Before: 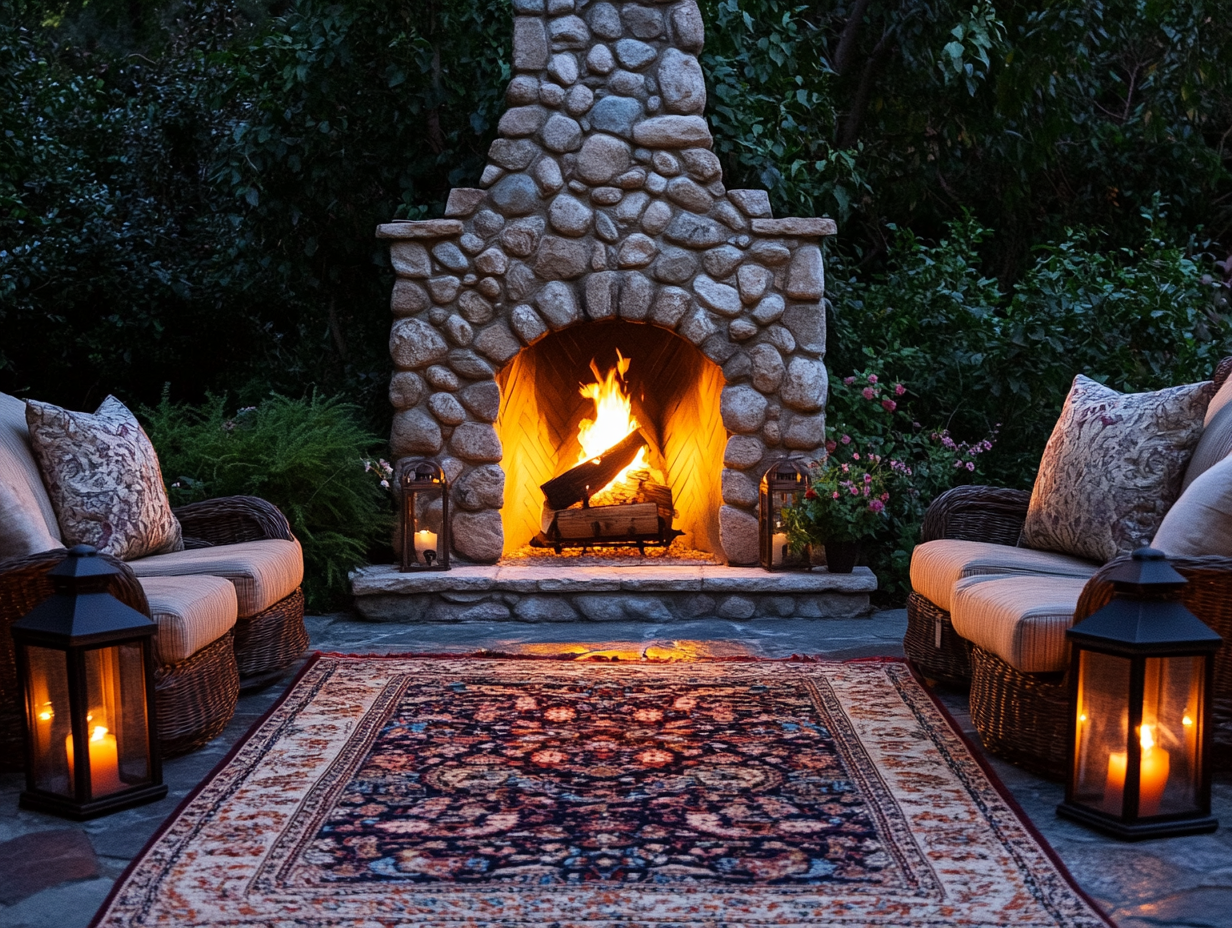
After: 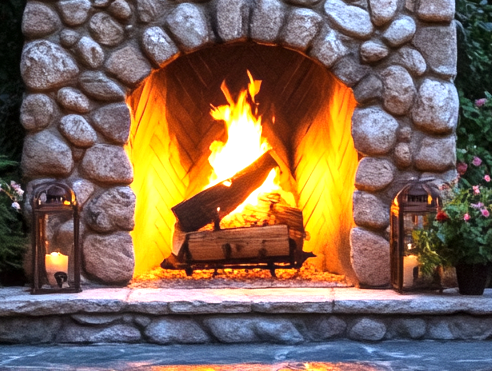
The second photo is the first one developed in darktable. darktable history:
local contrast: on, module defaults
contrast equalizer: y [[0.5 ×4, 0.467, 0.376], [0.5 ×6], [0.5 ×6], [0 ×6], [0 ×6]]
exposure: black level correction 0, exposure 0.9 EV, compensate highlight preservation false
crop: left 30%, top 30%, right 30%, bottom 30%
